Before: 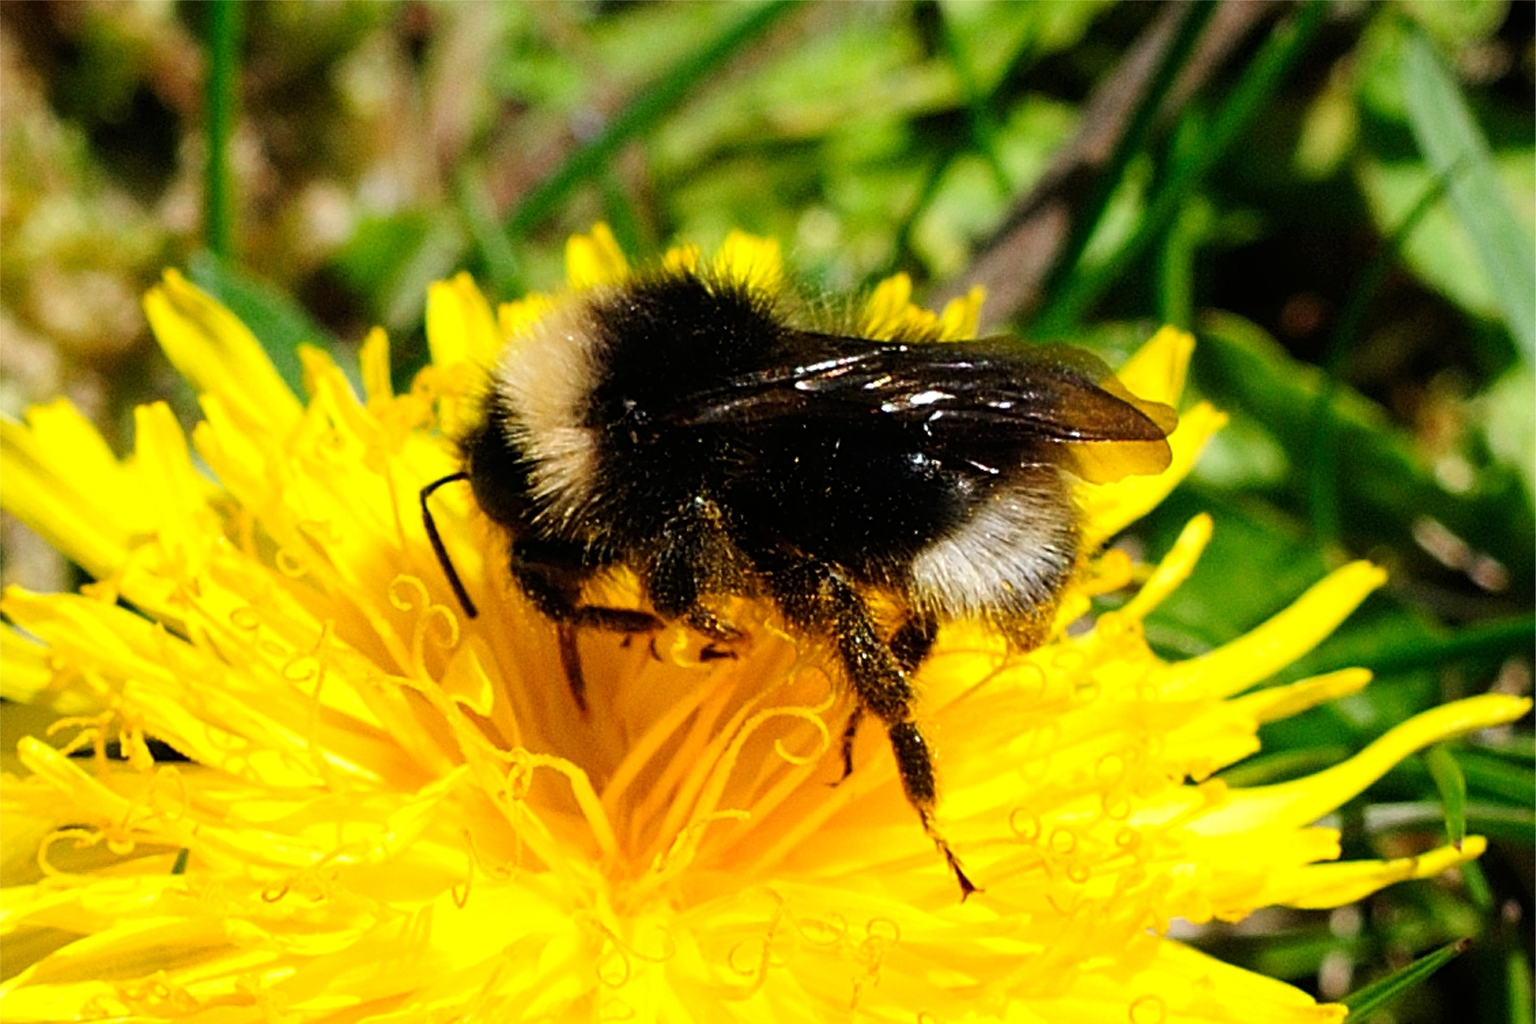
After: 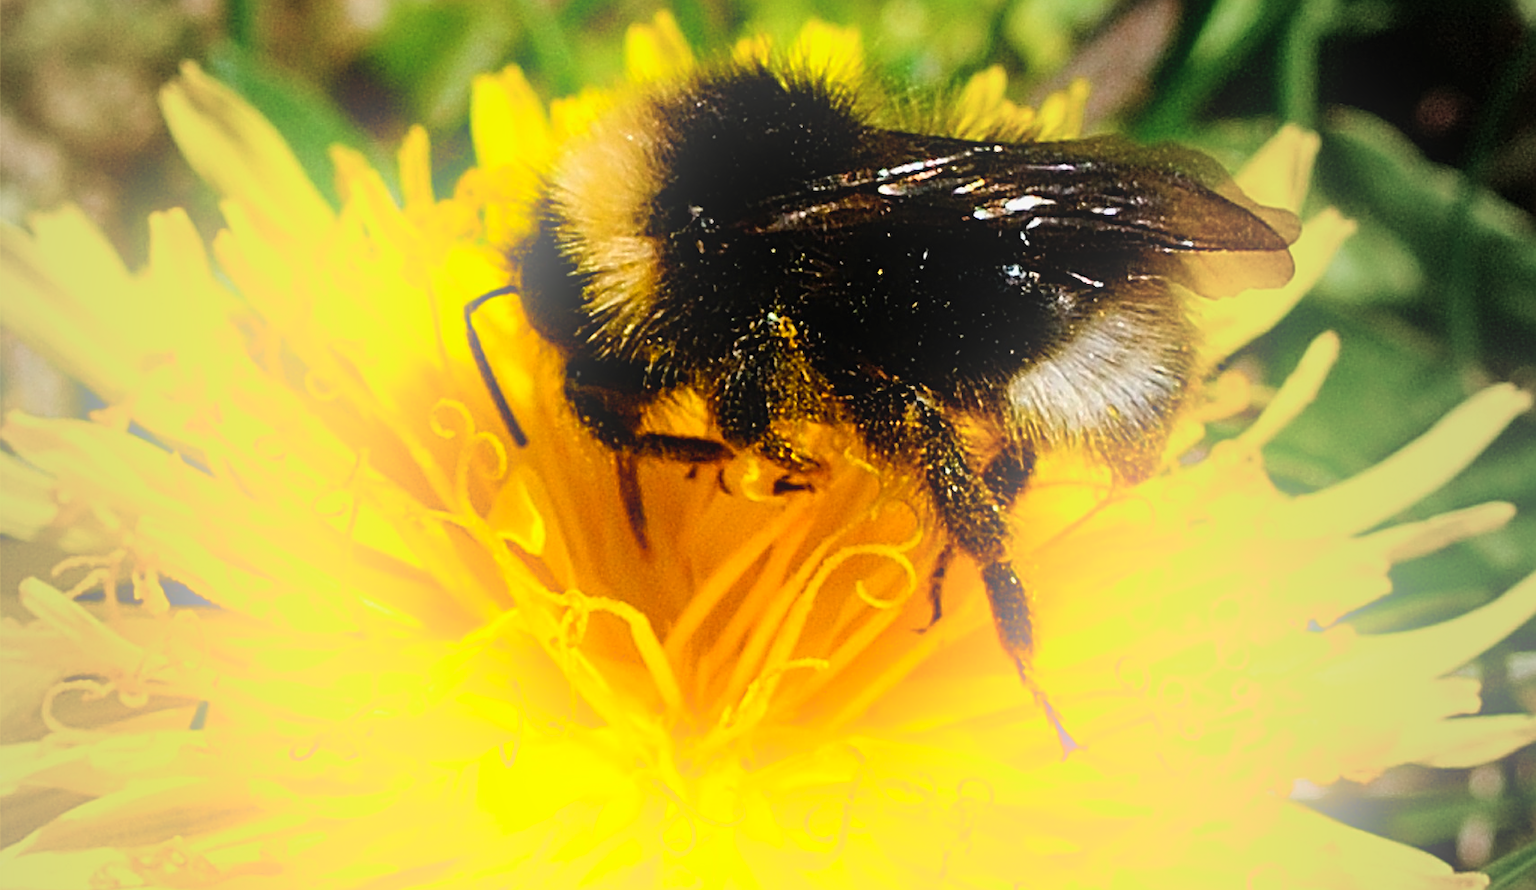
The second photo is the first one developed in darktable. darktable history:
vignetting: fall-off start 18.21%, fall-off radius 137.95%, brightness -0.207, center (-0.078, 0.066), width/height ratio 0.62, shape 0.59
bloom: threshold 82.5%, strength 16.25%
sharpen: on, module defaults
shadows and highlights: highlights color adjustment 0%, low approximation 0.01, soften with gaussian
color balance rgb: linear chroma grading › global chroma 15%, perceptual saturation grading › global saturation 30%
crop: top 20.916%, right 9.437%, bottom 0.316%
